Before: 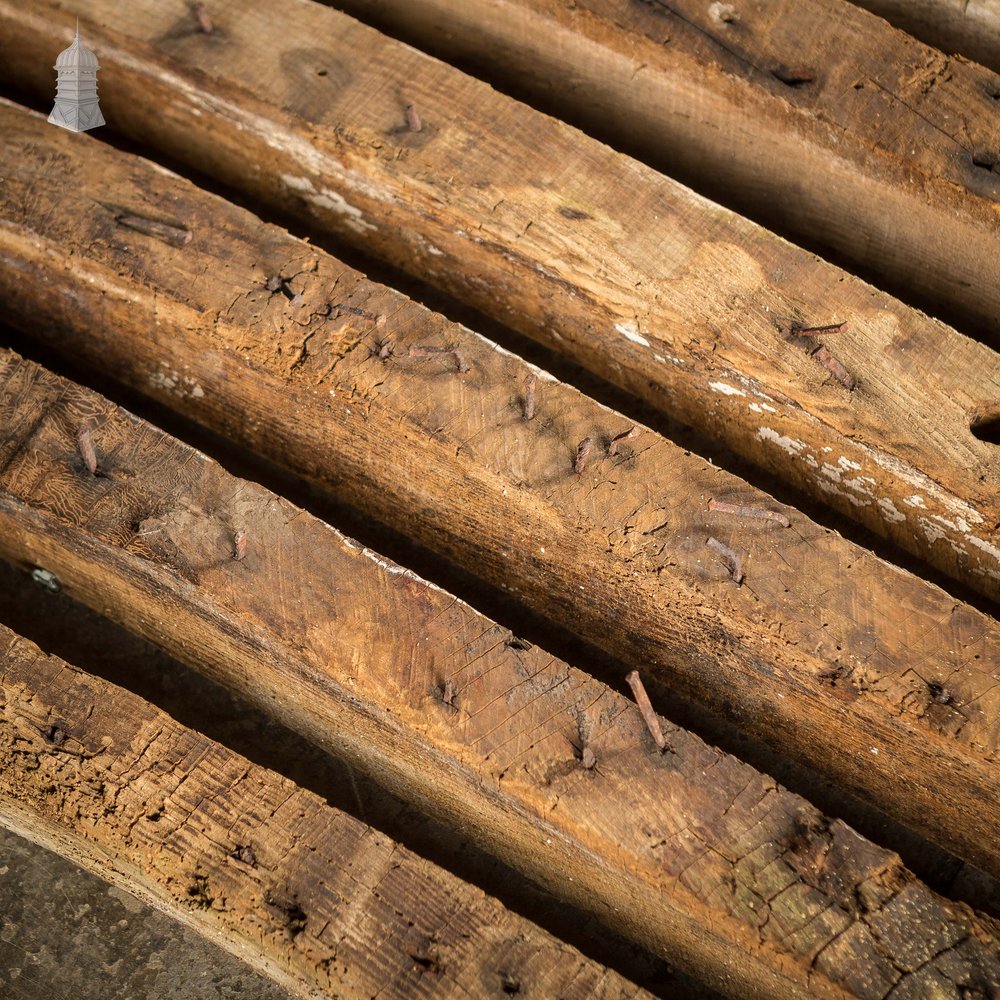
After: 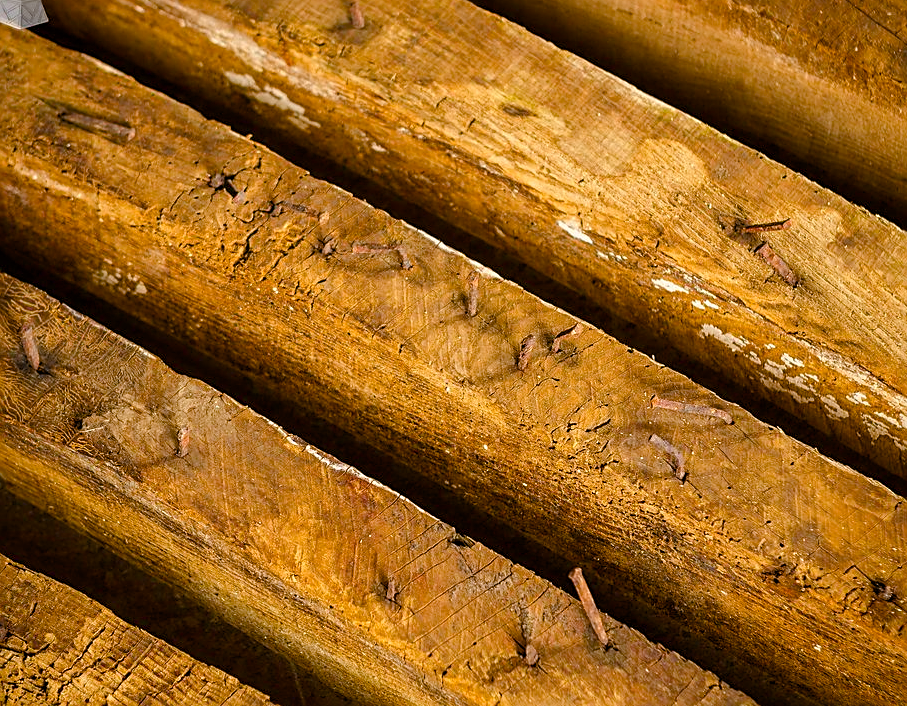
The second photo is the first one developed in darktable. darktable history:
color balance rgb: shadows lift › chroma 1.011%, shadows lift › hue 30.01°, perceptual saturation grading › global saturation 35.011%, perceptual saturation grading › highlights -25.49%, perceptual saturation grading › shadows 49.921%, global vibrance 34.623%
crop: left 5.707%, top 10.377%, right 3.497%, bottom 18.926%
sharpen: on, module defaults
